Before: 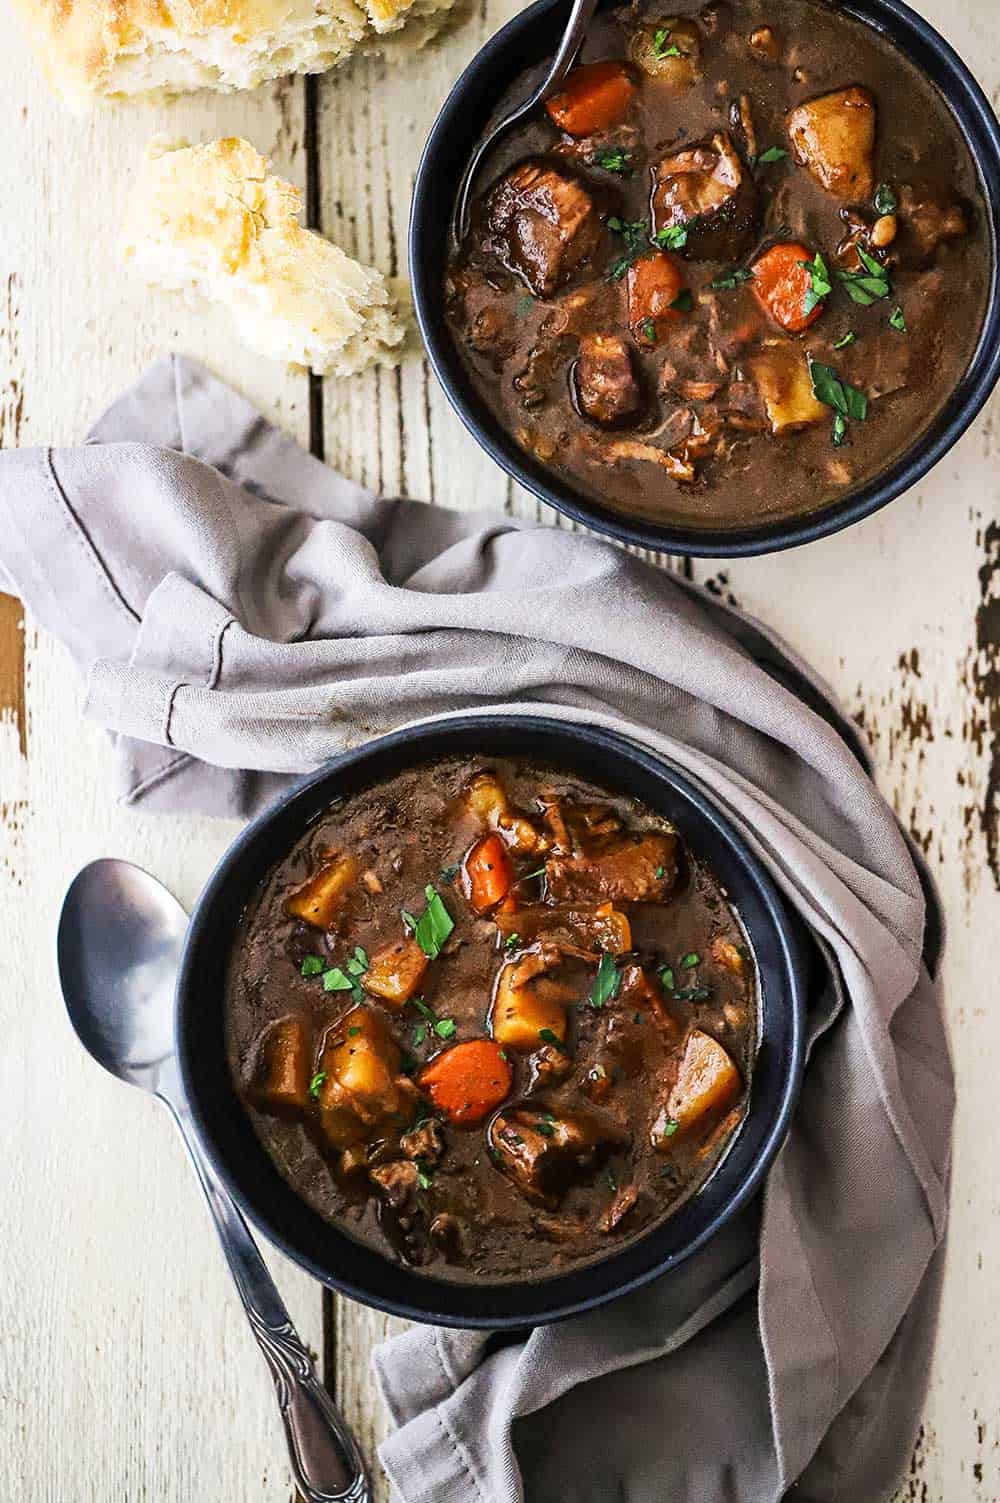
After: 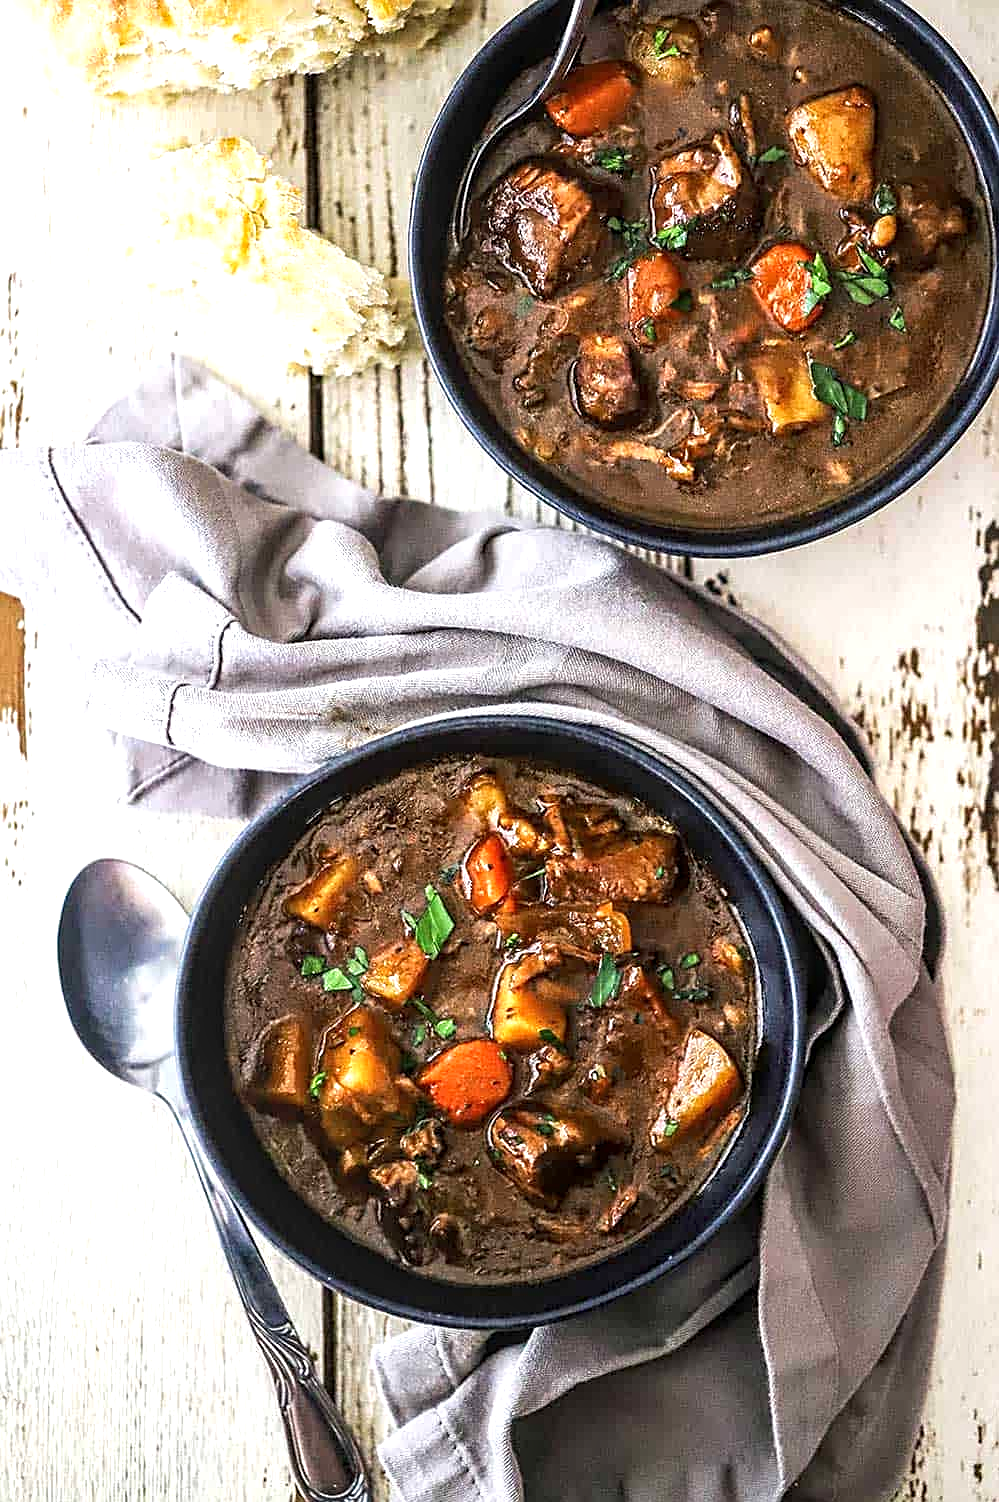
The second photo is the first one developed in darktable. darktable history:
local contrast: on, module defaults
sharpen: on, module defaults
tone equalizer: edges refinement/feathering 500, mask exposure compensation -1.57 EV, preserve details no
exposure: black level correction 0.001, exposure 0.498 EV, compensate highlight preservation false
